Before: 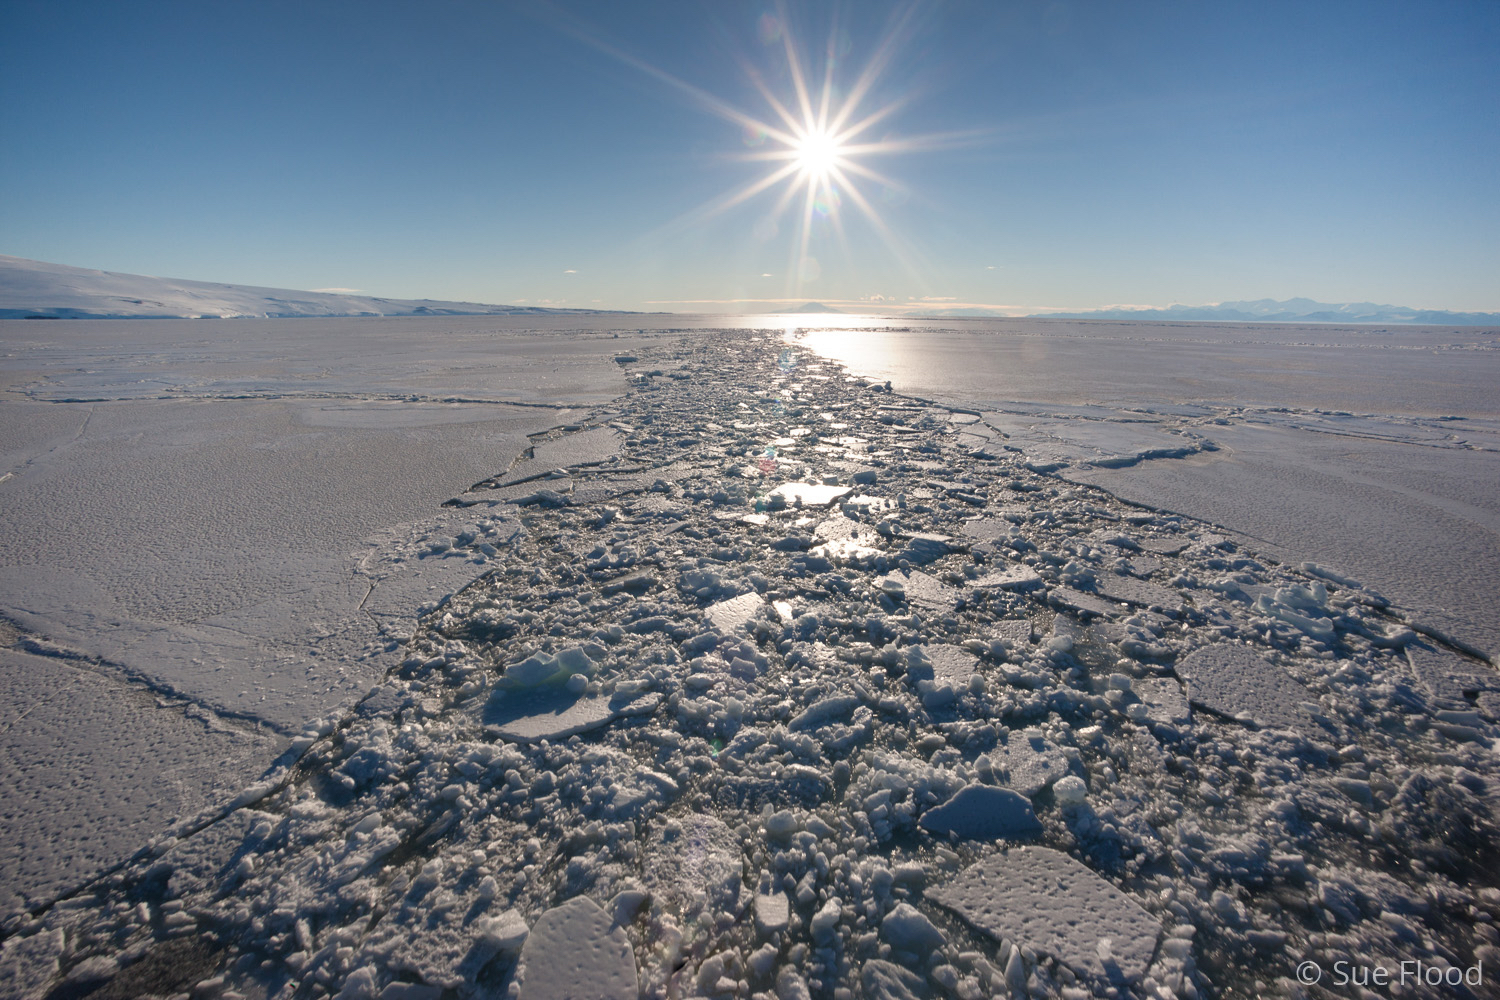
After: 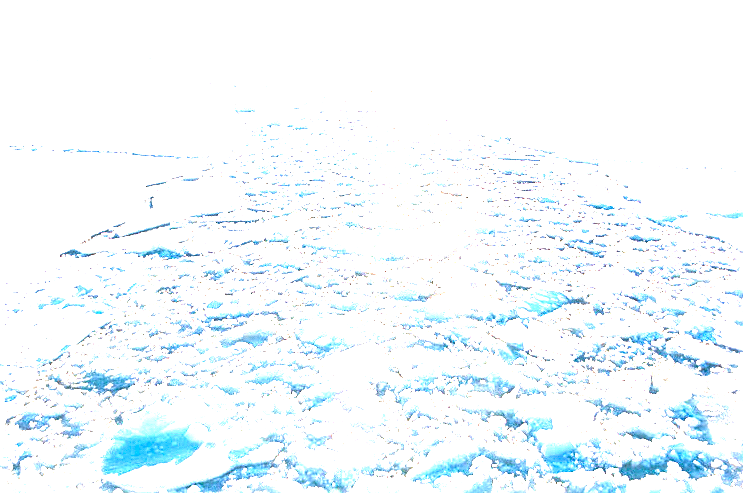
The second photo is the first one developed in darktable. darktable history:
exposure: black level correction 0, exposure 1.38 EV, compensate exposure bias true, compensate highlight preservation false
color balance rgb: perceptual saturation grading › global saturation 0.225%, perceptual brilliance grading › global brilliance 18.585%, global vibrance 16.327%, saturation formula JzAzBz (2021)
sharpen: on, module defaults
levels: levels [0, 0.281, 0.562]
contrast brightness saturation: contrast 0.203, brightness 0.166, saturation 0.227
velvia: on, module defaults
crop: left 25.418%, top 25.1%, right 25.01%, bottom 25.562%
